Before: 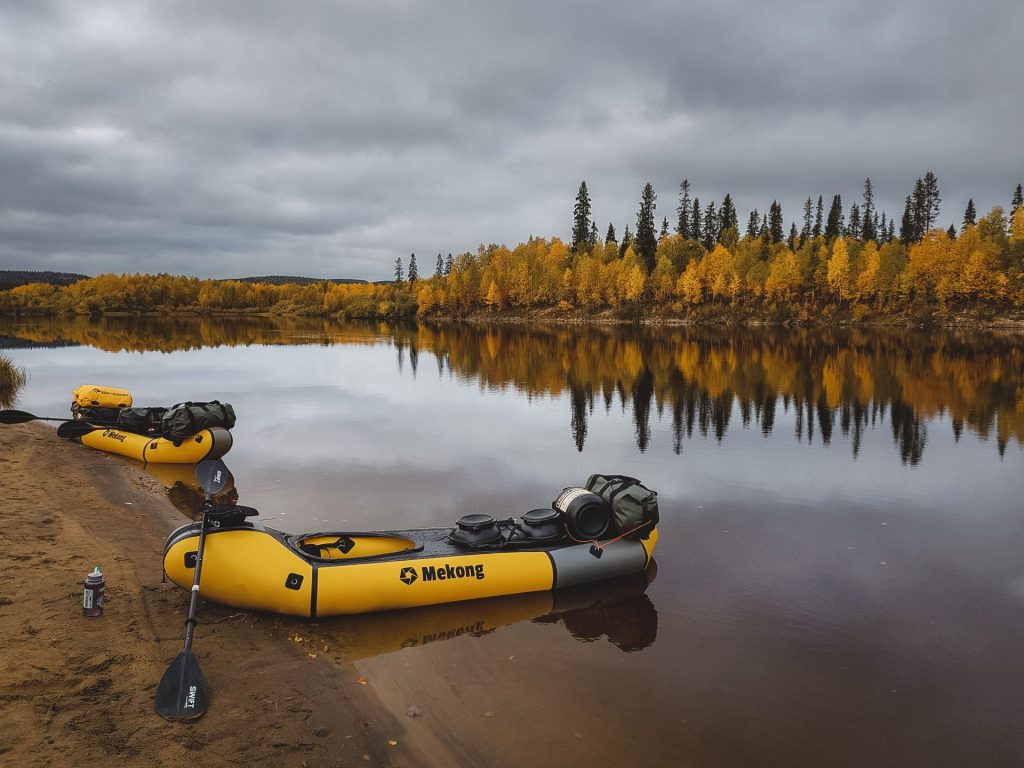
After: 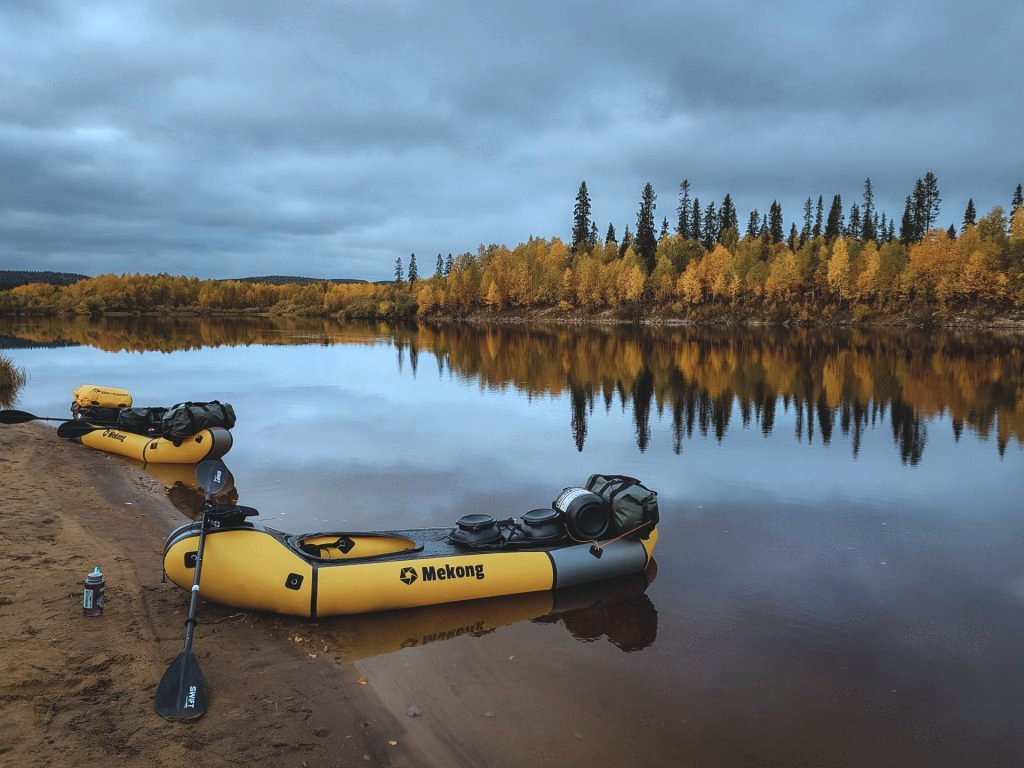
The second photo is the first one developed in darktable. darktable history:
exposure: exposure 0.02 EV, compensate highlight preservation false
color correction: highlights a* -9.35, highlights b* -23.15
